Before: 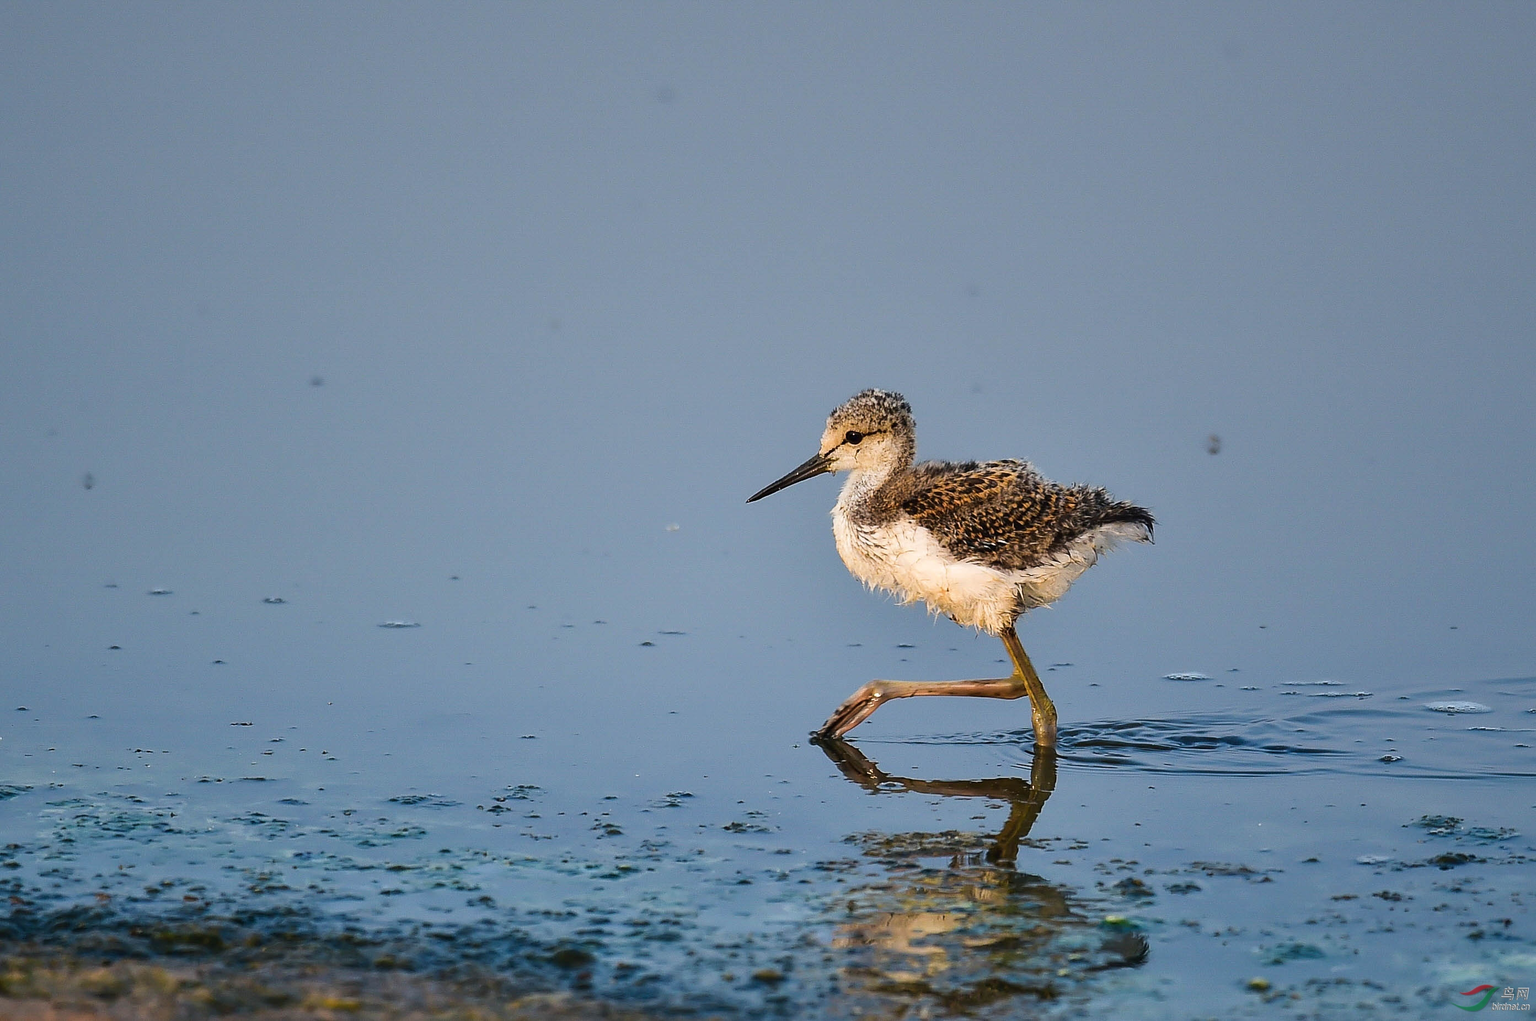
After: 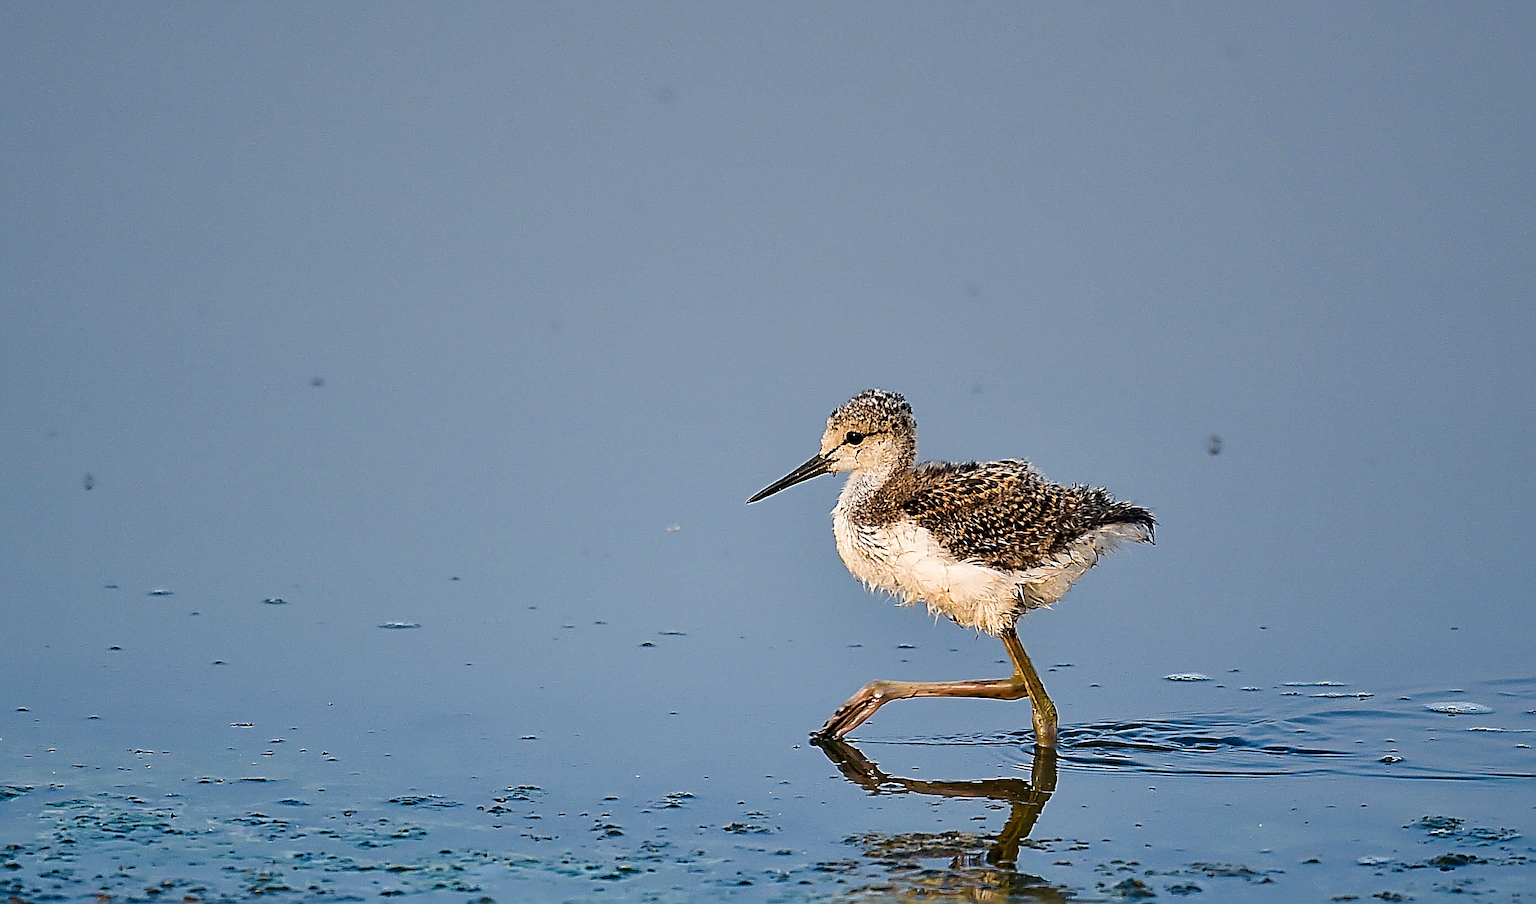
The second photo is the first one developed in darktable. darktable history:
crop and rotate: top 0%, bottom 11.447%
color balance rgb: shadows lift › chroma 1.653%, shadows lift › hue 259.83°, global offset › hue 171.57°, linear chroma grading › global chroma 8.919%, perceptual saturation grading › global saturation 0.126%, perceptual saturation grading › highlights -31.418%, perceptual saturation grading › mid-tones 5.578%, perceptual saturation grading › shadows 18.048%
tone equalizer: on, module defaults
velvia: strength 10.17%
sharpen: radius 3.703, amount 0.919
